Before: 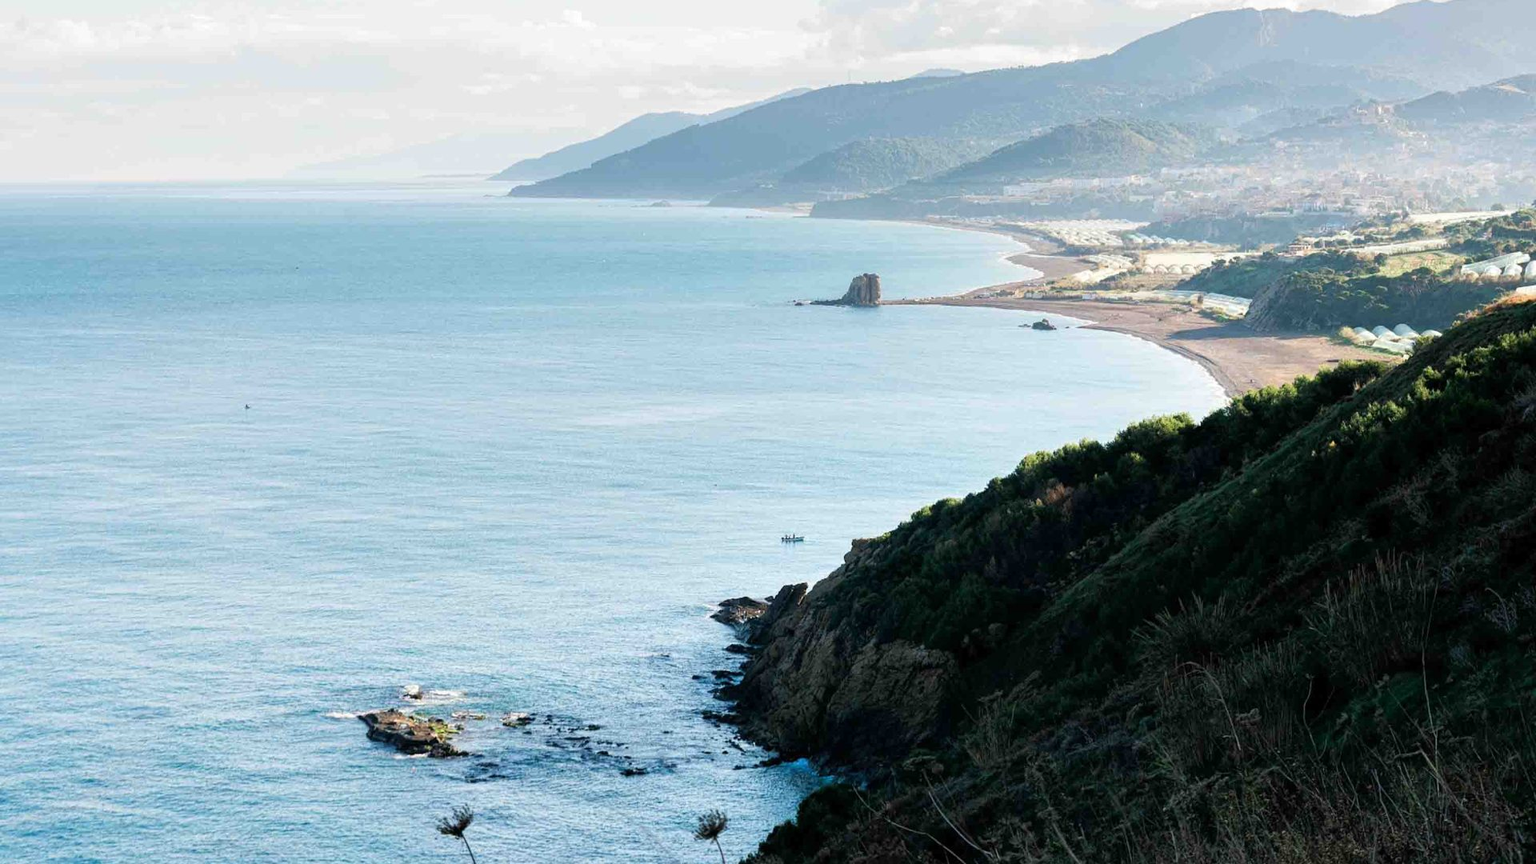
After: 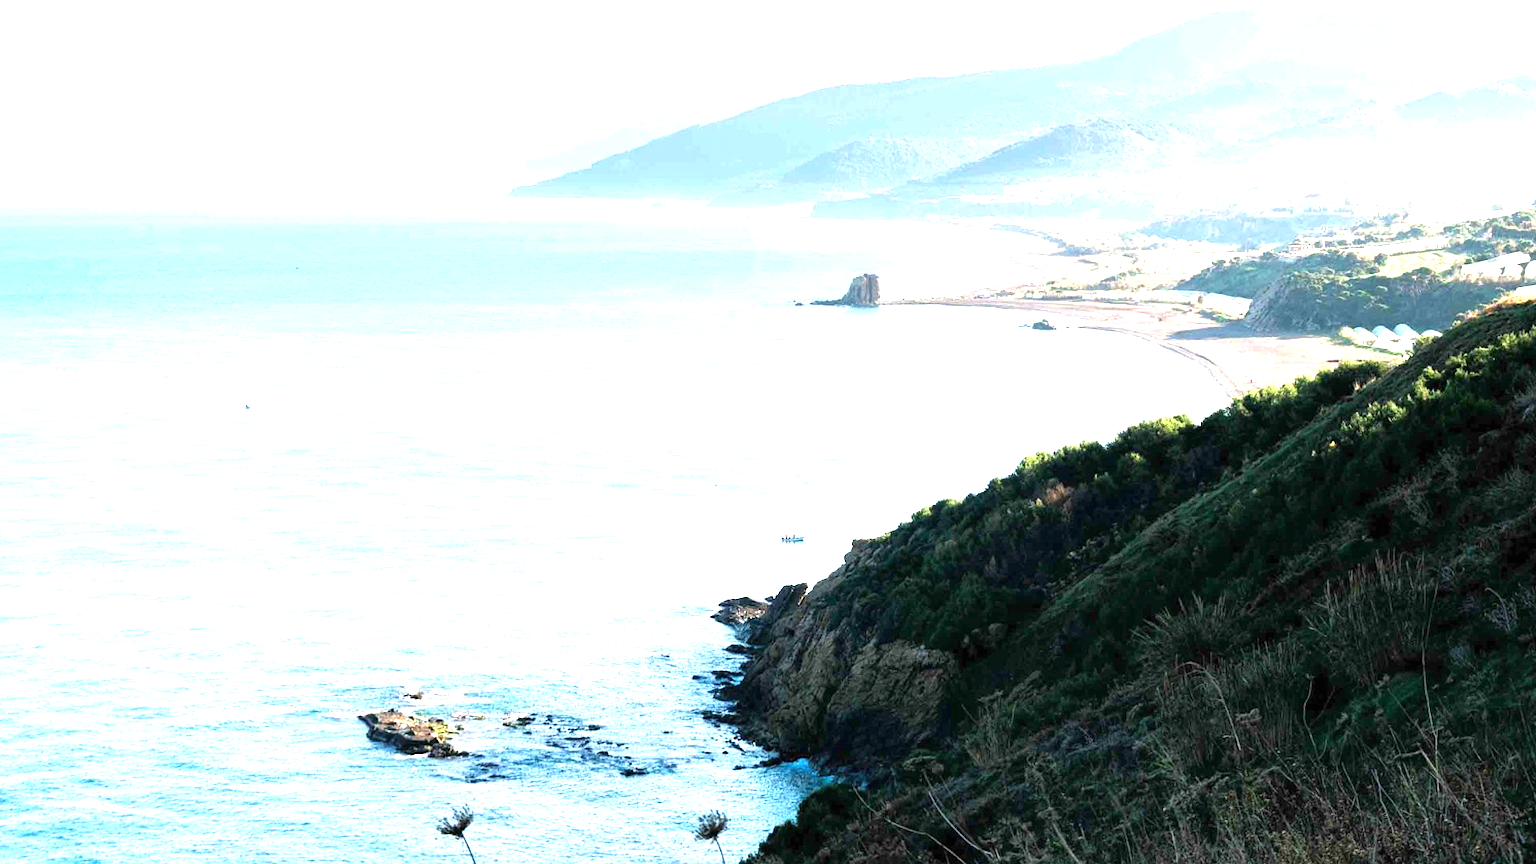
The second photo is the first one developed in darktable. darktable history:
exposure: black level correction 0, exposure 1.297 EV, compensate highlight preservation false
